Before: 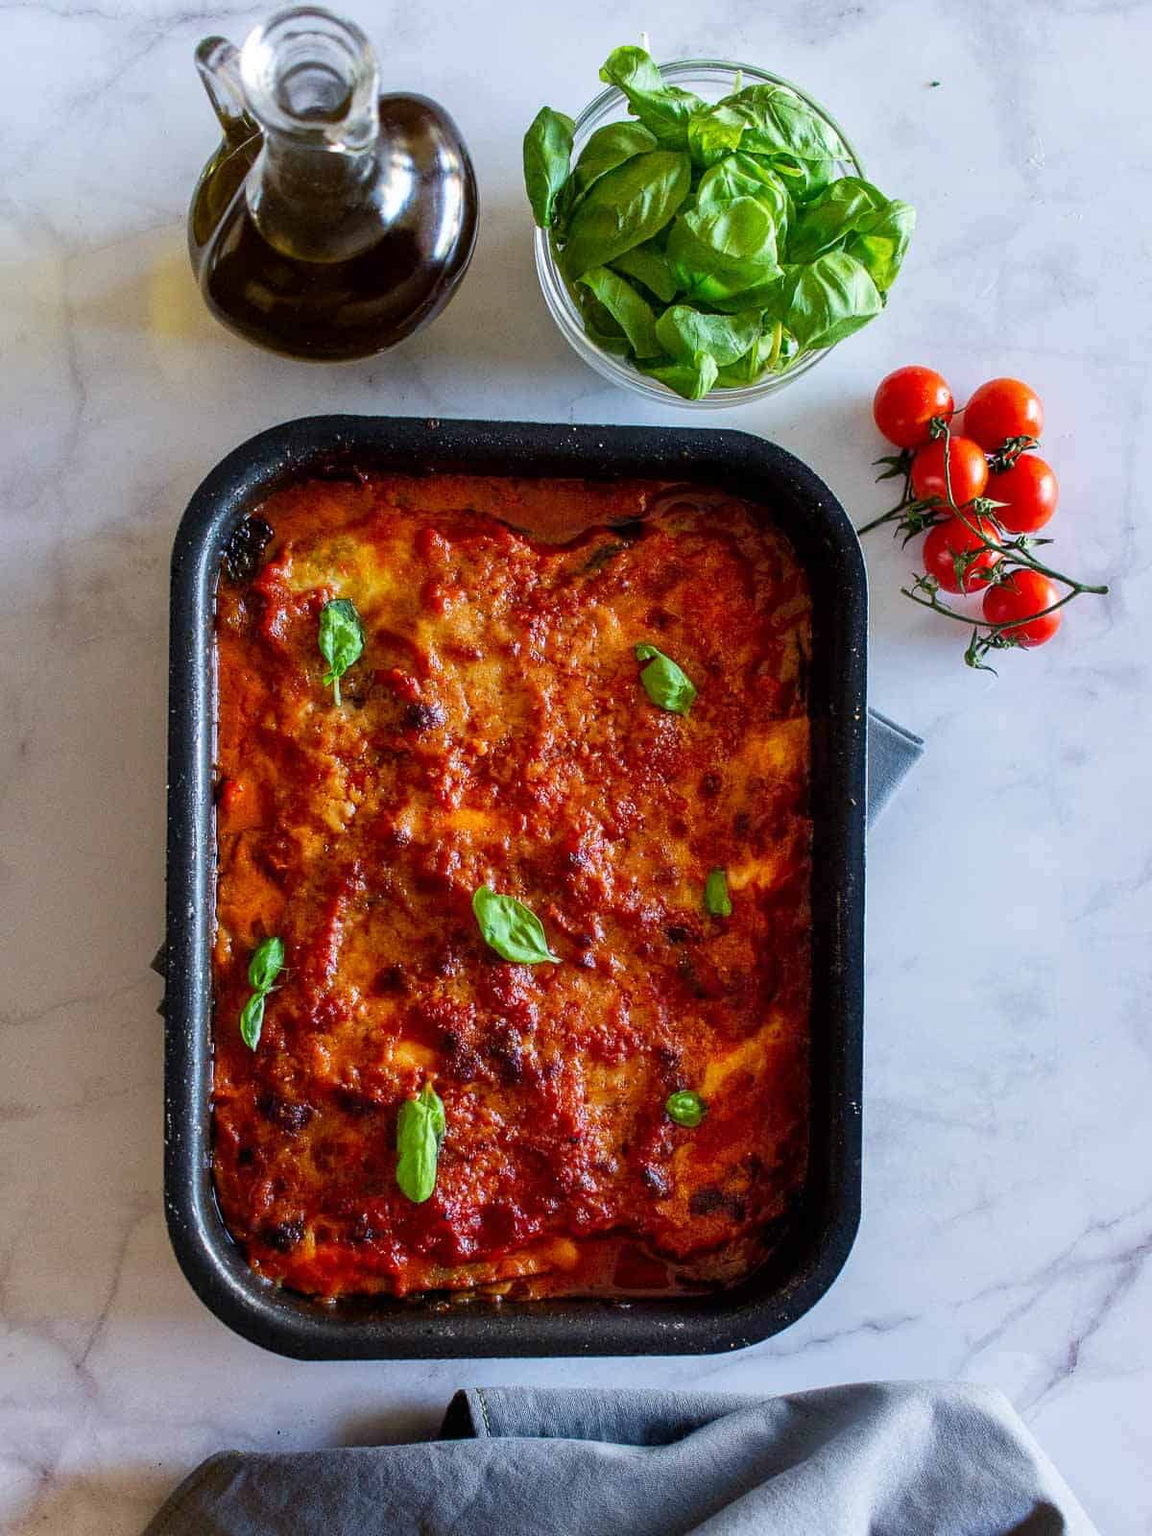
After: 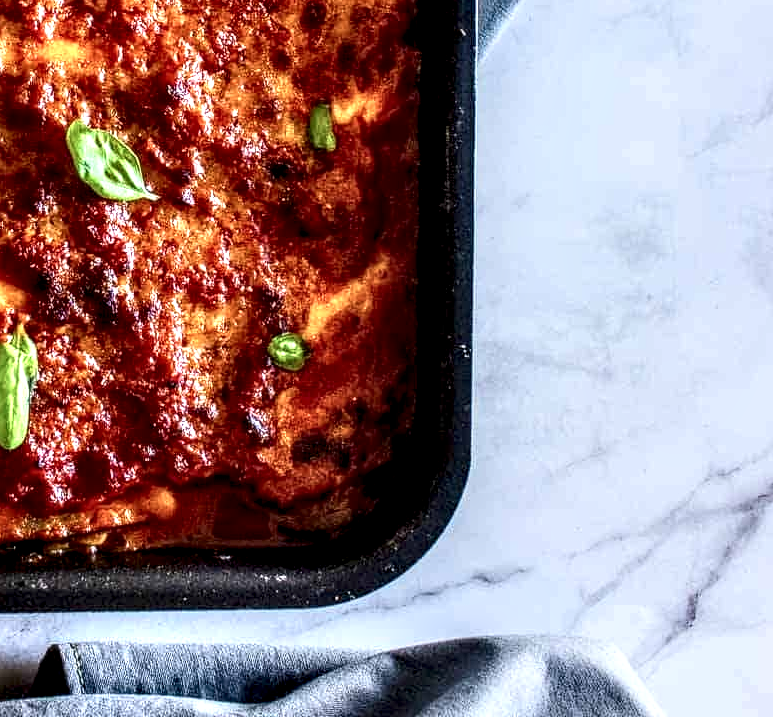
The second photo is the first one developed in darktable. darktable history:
crop and rotate: left 35.509%, top 50.238%, bottom 4.934%
contrast brightness saturation: contrast 0.24, brightness 0.09
local contrast: detail 203%
